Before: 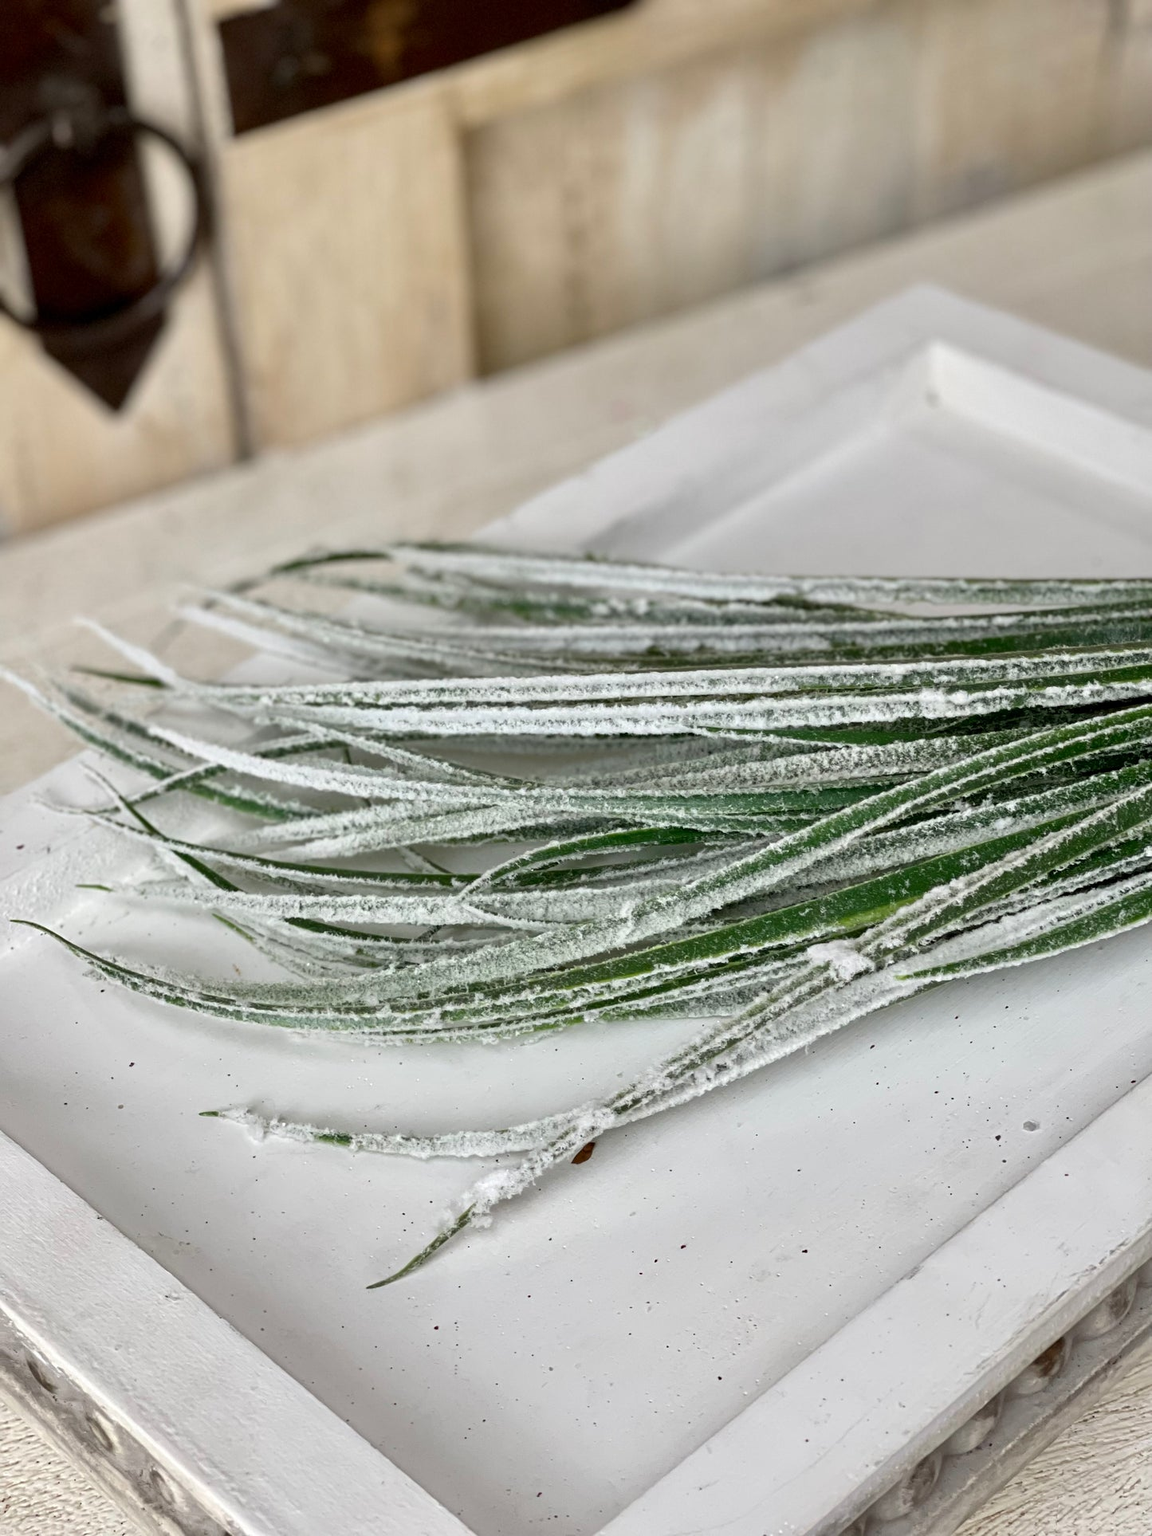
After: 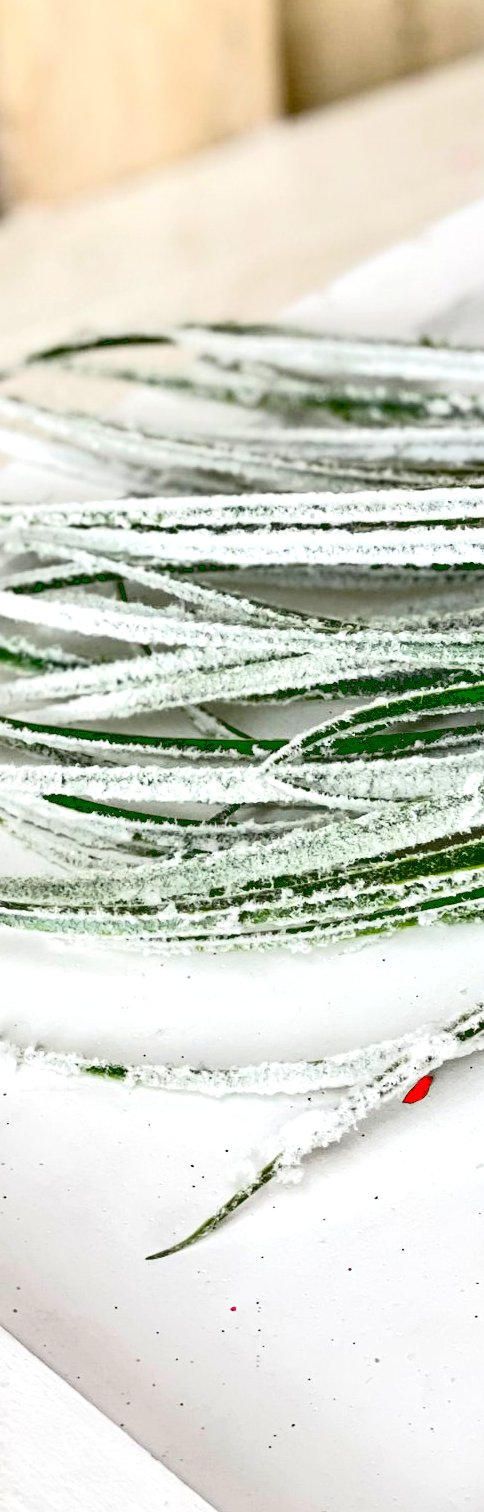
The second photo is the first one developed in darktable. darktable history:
exposure: black level correction 0.035, exposure 0.9 EV, compensate highlight preservation false
tone curve: curves: ch0 [(0, 0.072) (0.249, 0.176) (0.518, 0.489) (0.832, 0.854) (1, 0.948)], color space Lab, linked channels, preserve colors none
crop and rotate: left 21.77%, top 18.528%, right 44.676%, bottom 2.997%
